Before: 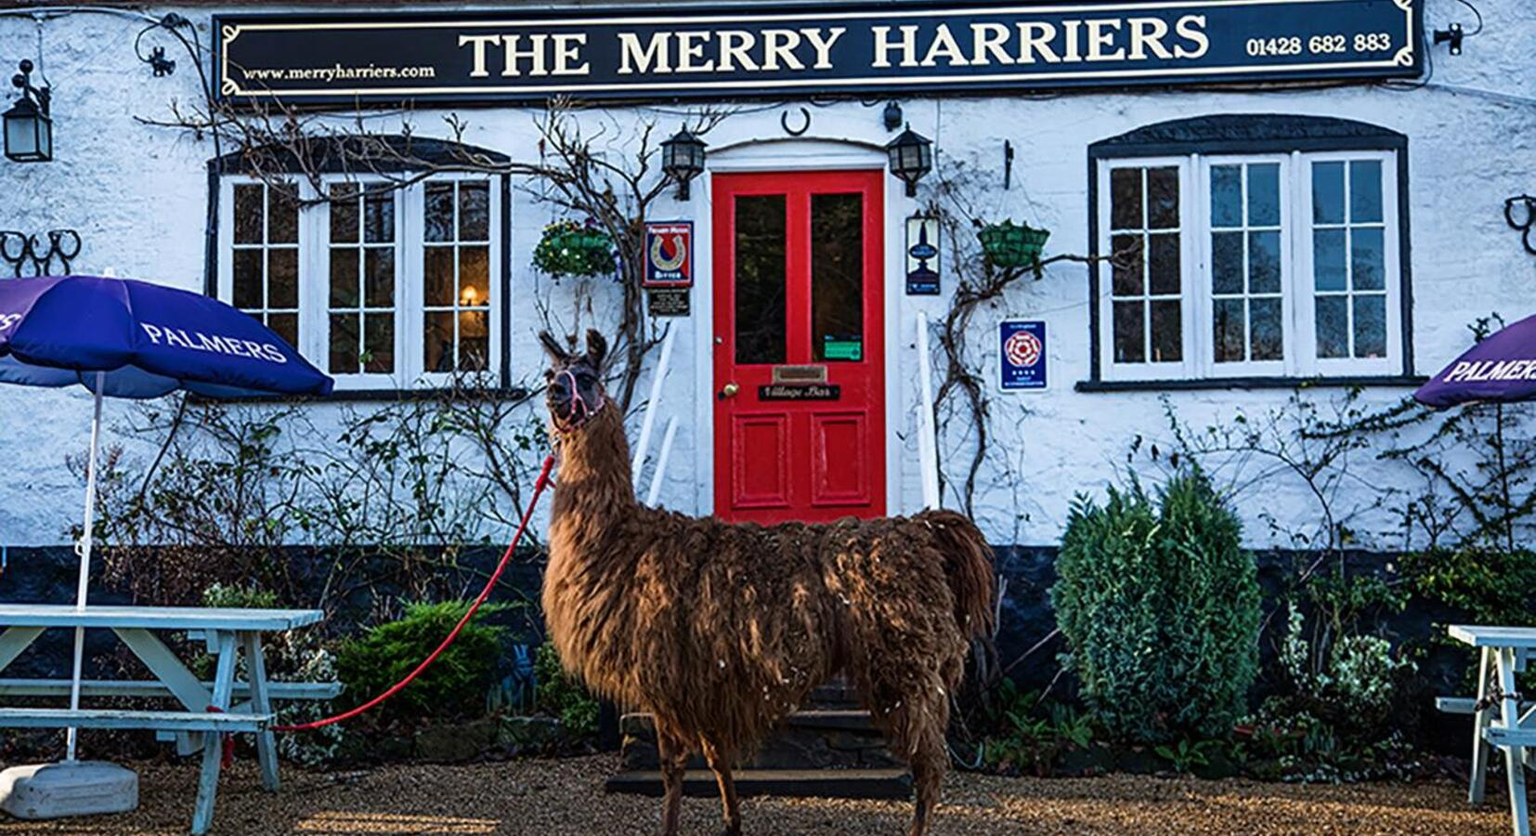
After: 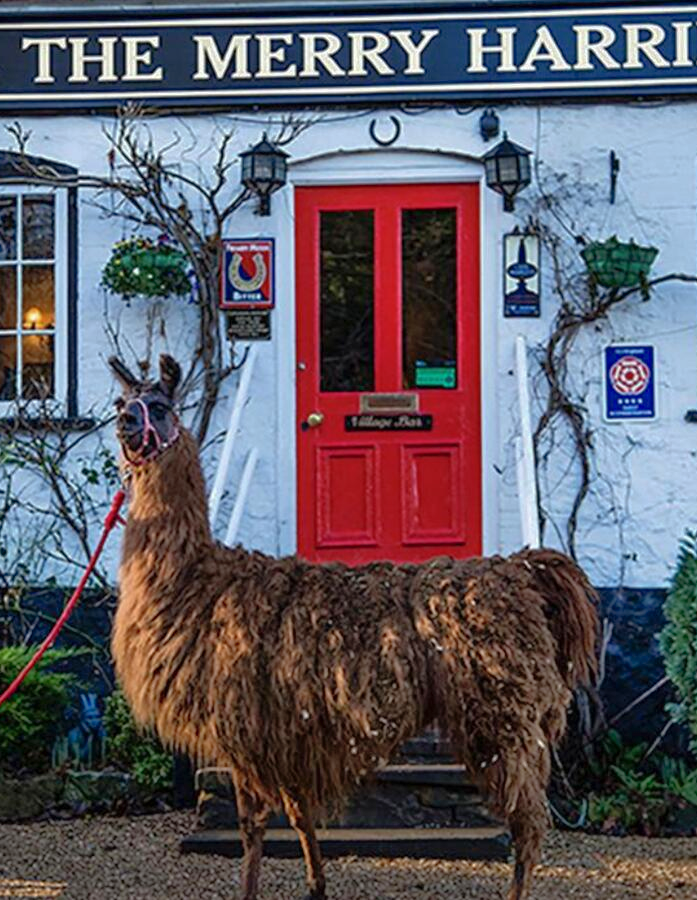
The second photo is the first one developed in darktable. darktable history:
crop: left 28.583%, right 29.231%
shadows and highlights: on, module defaults
